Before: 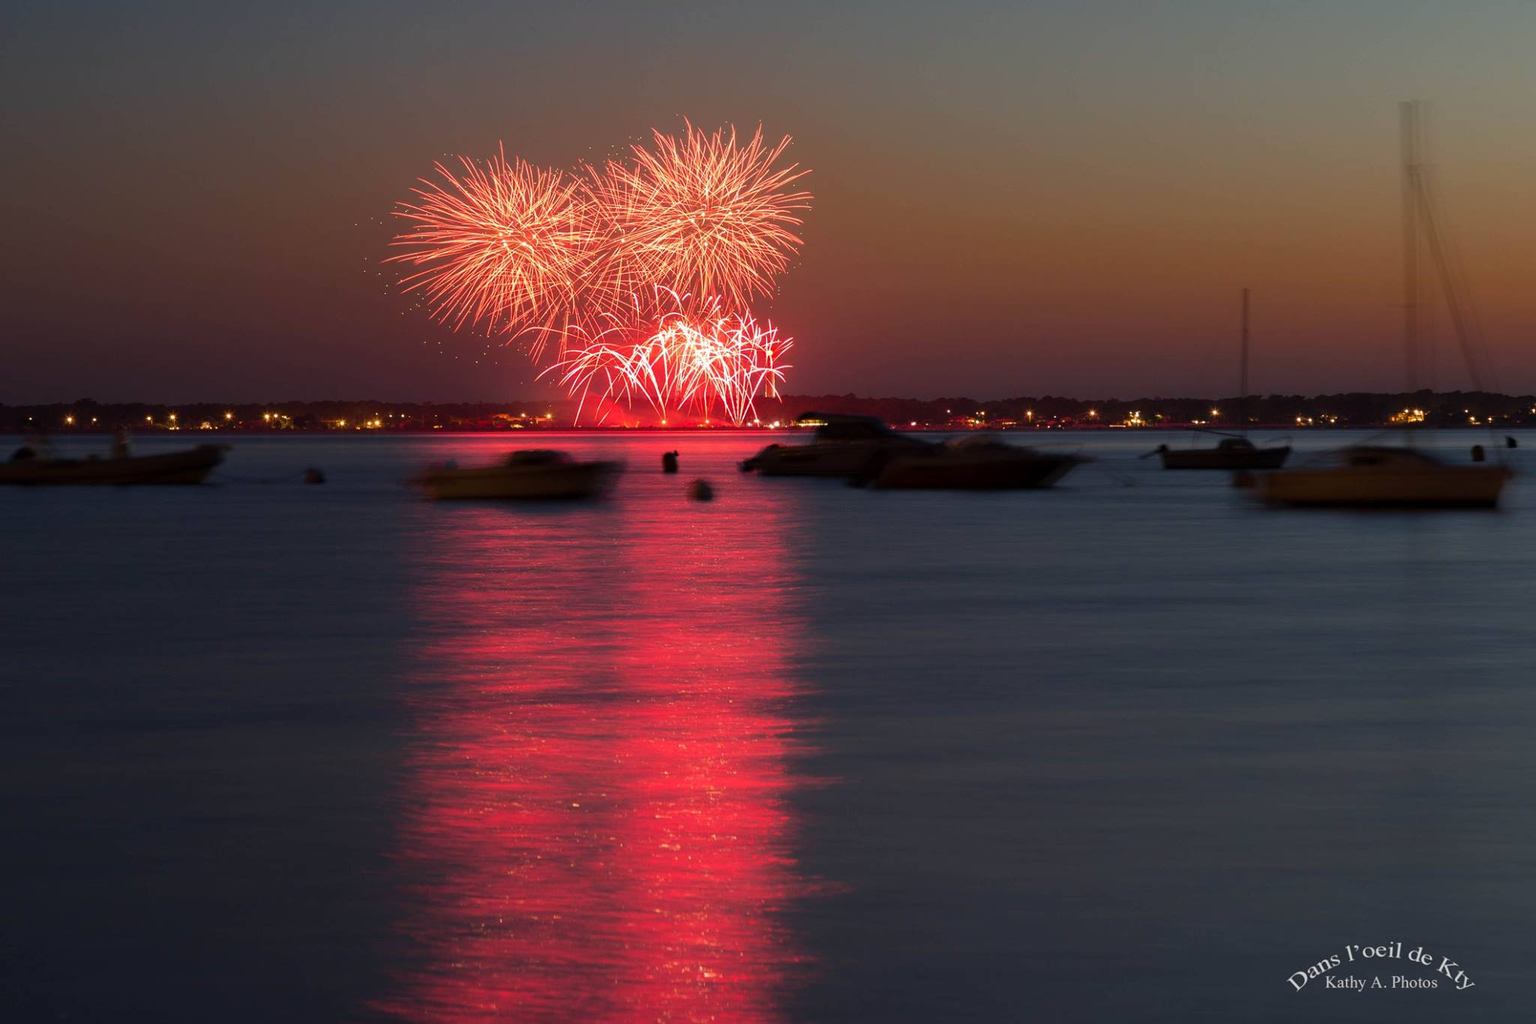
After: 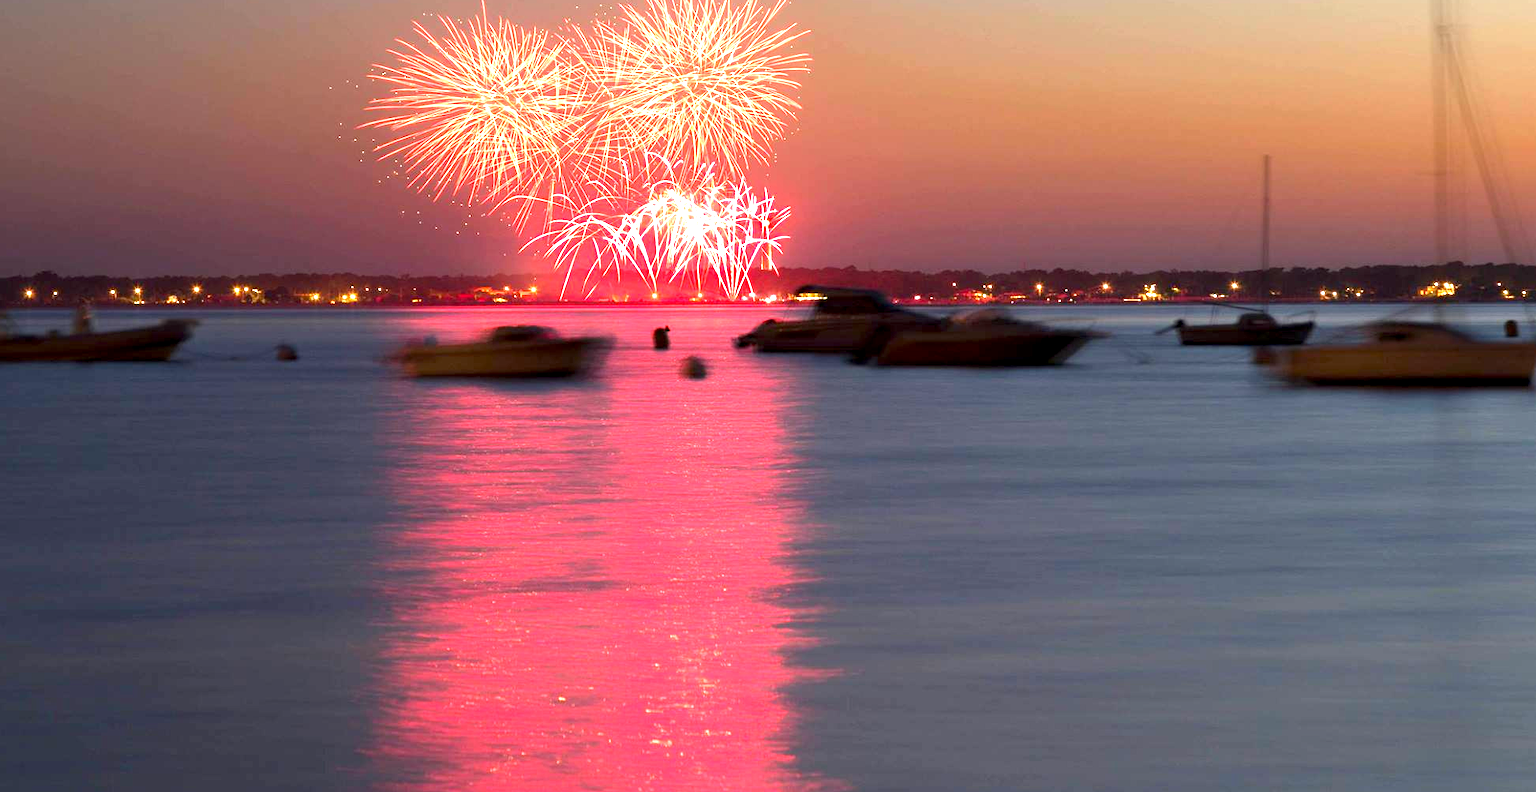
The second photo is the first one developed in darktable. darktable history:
exposure: black level correction 0.001, exposure 1.866 EV, compensate exposure bias true, compensate highlight preservation false
crop and rotate: left 2.783%, top 13.839%, right 2.154%, bottom 12.601%
